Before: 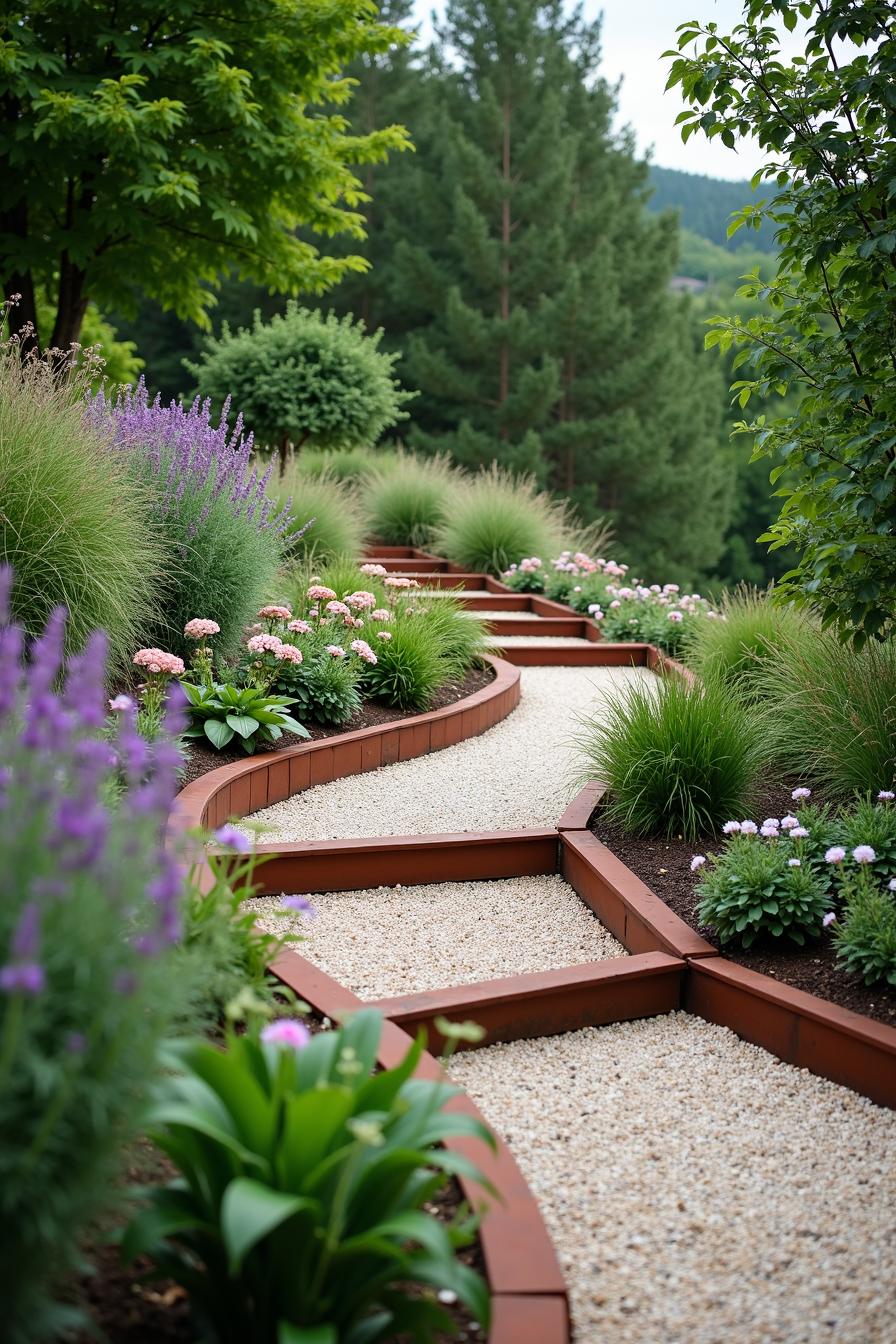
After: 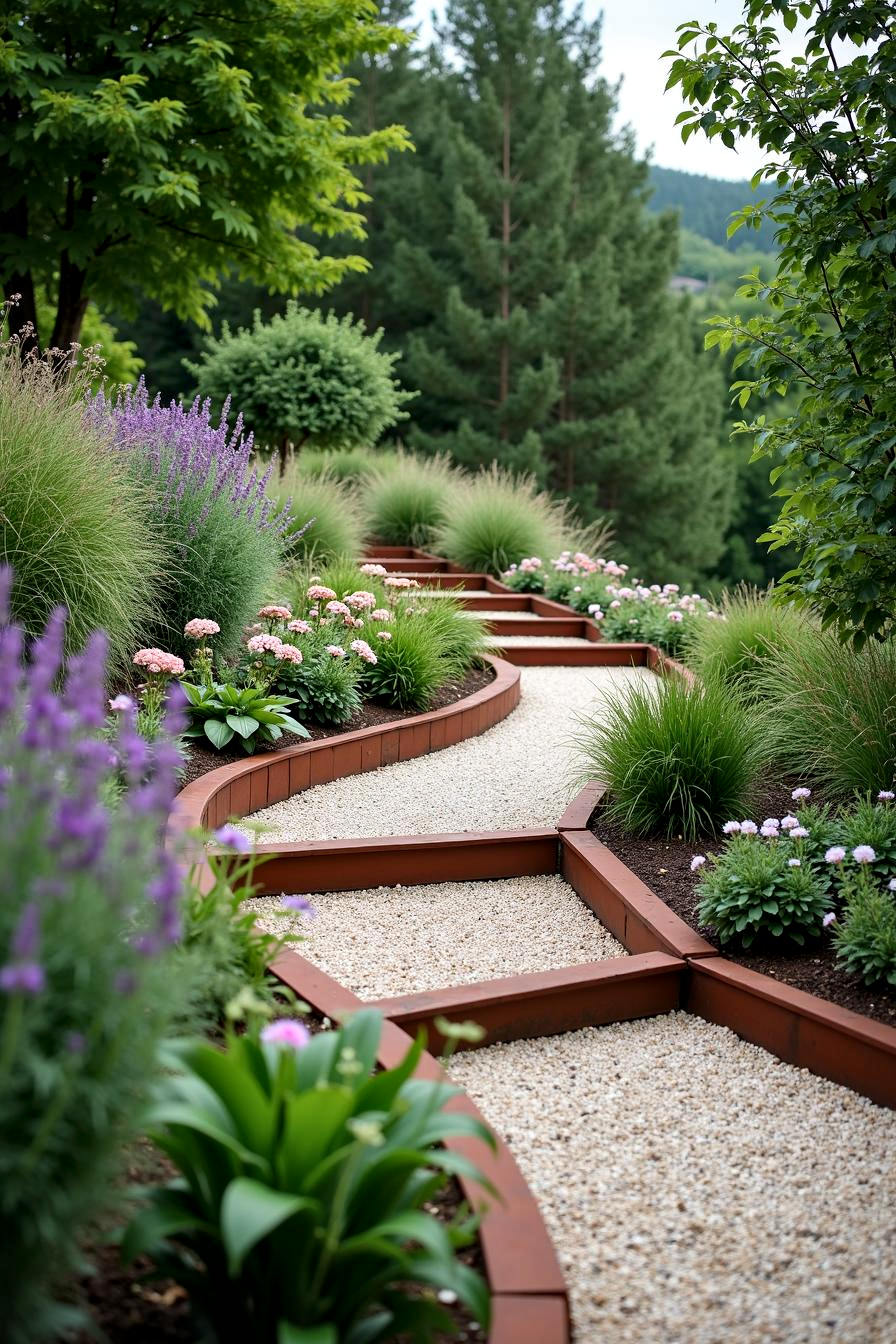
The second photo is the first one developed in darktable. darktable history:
local contrast: mode bilateral grid, contrast 20, coarseness 51, detail 144%, midtone range 0.2
